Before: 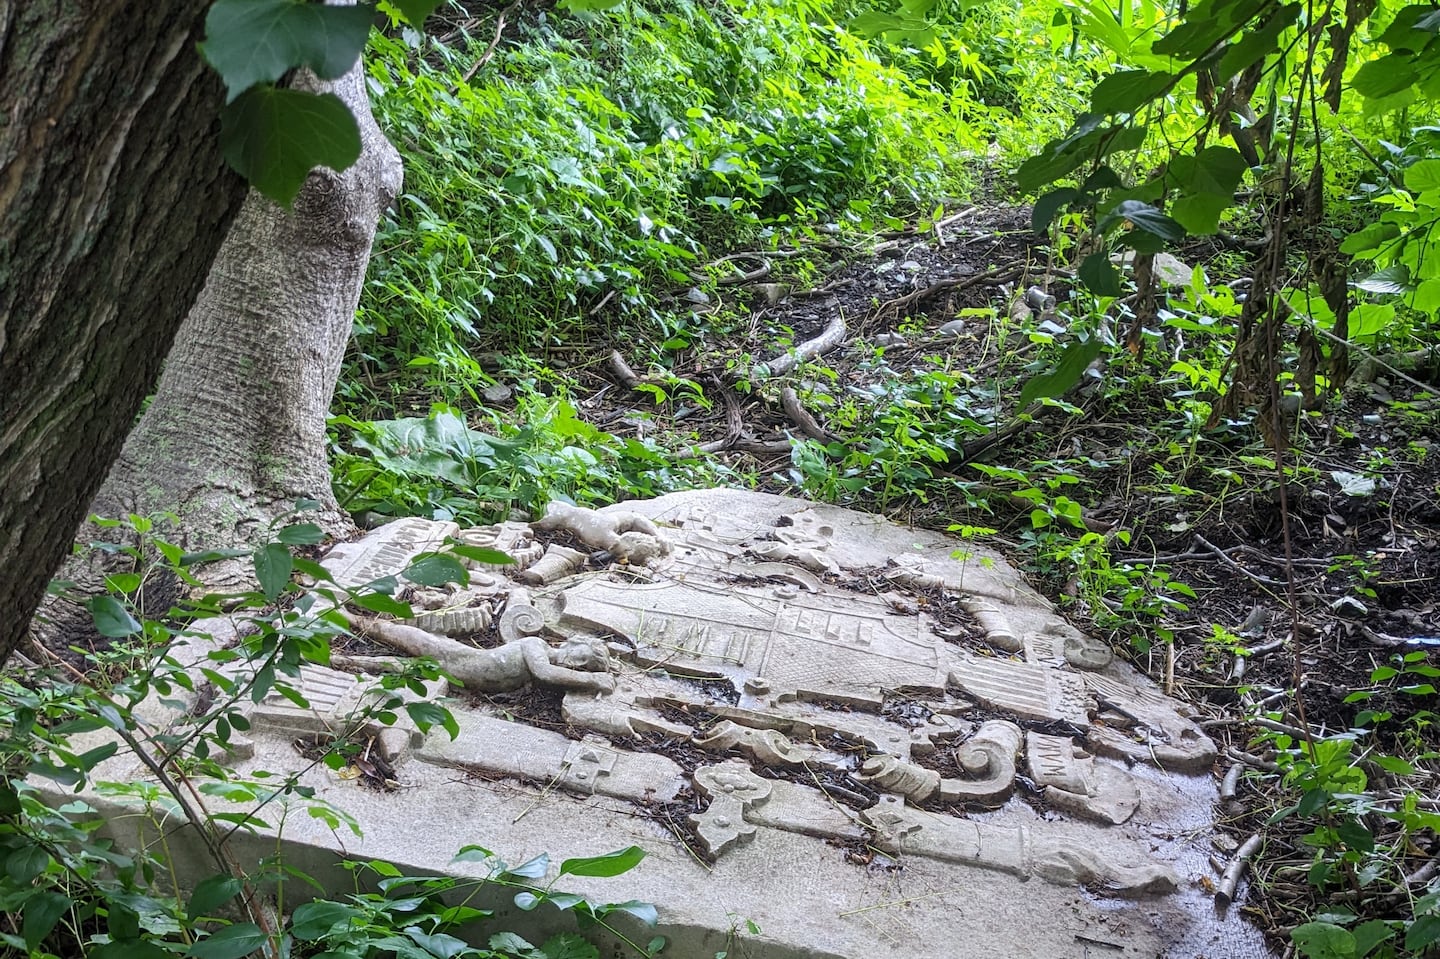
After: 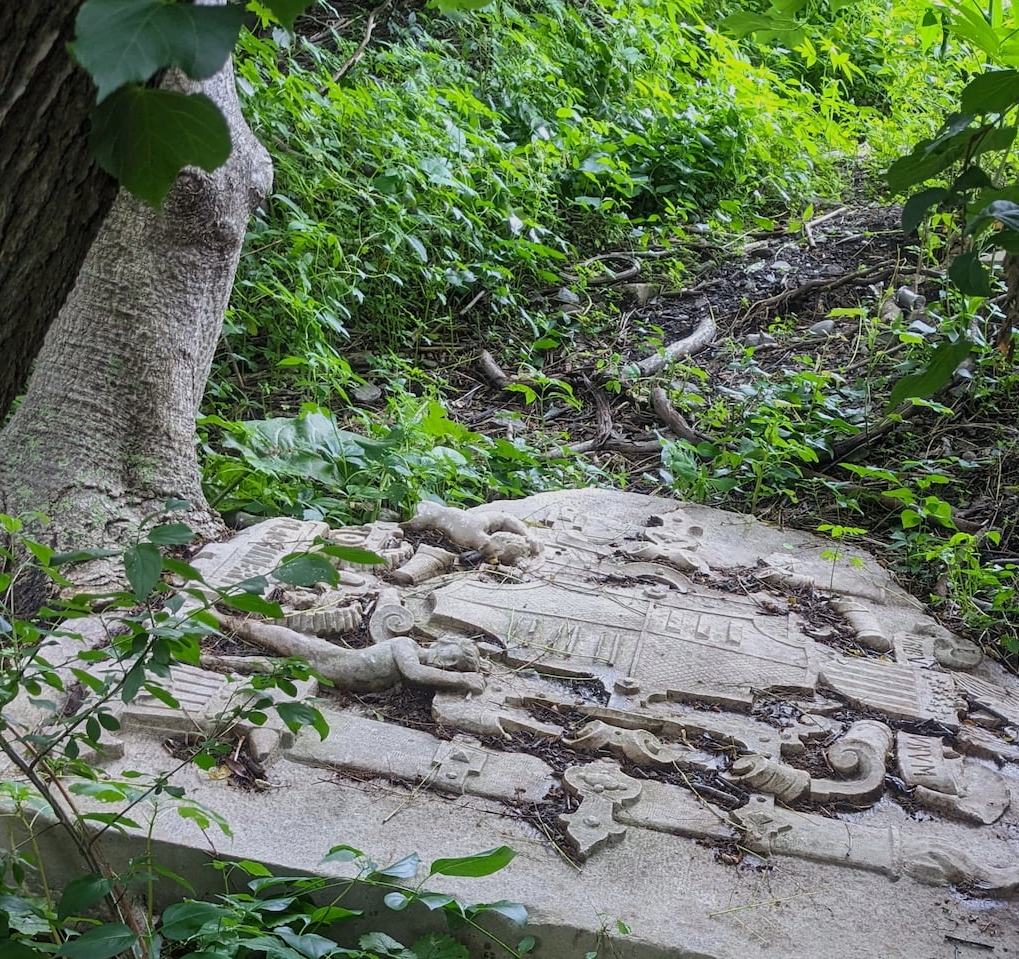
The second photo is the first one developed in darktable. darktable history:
exposure: exposure -0.36 EV, compensate highlight preservation false
crop and rotate: left 9.061%, right 20.142%
